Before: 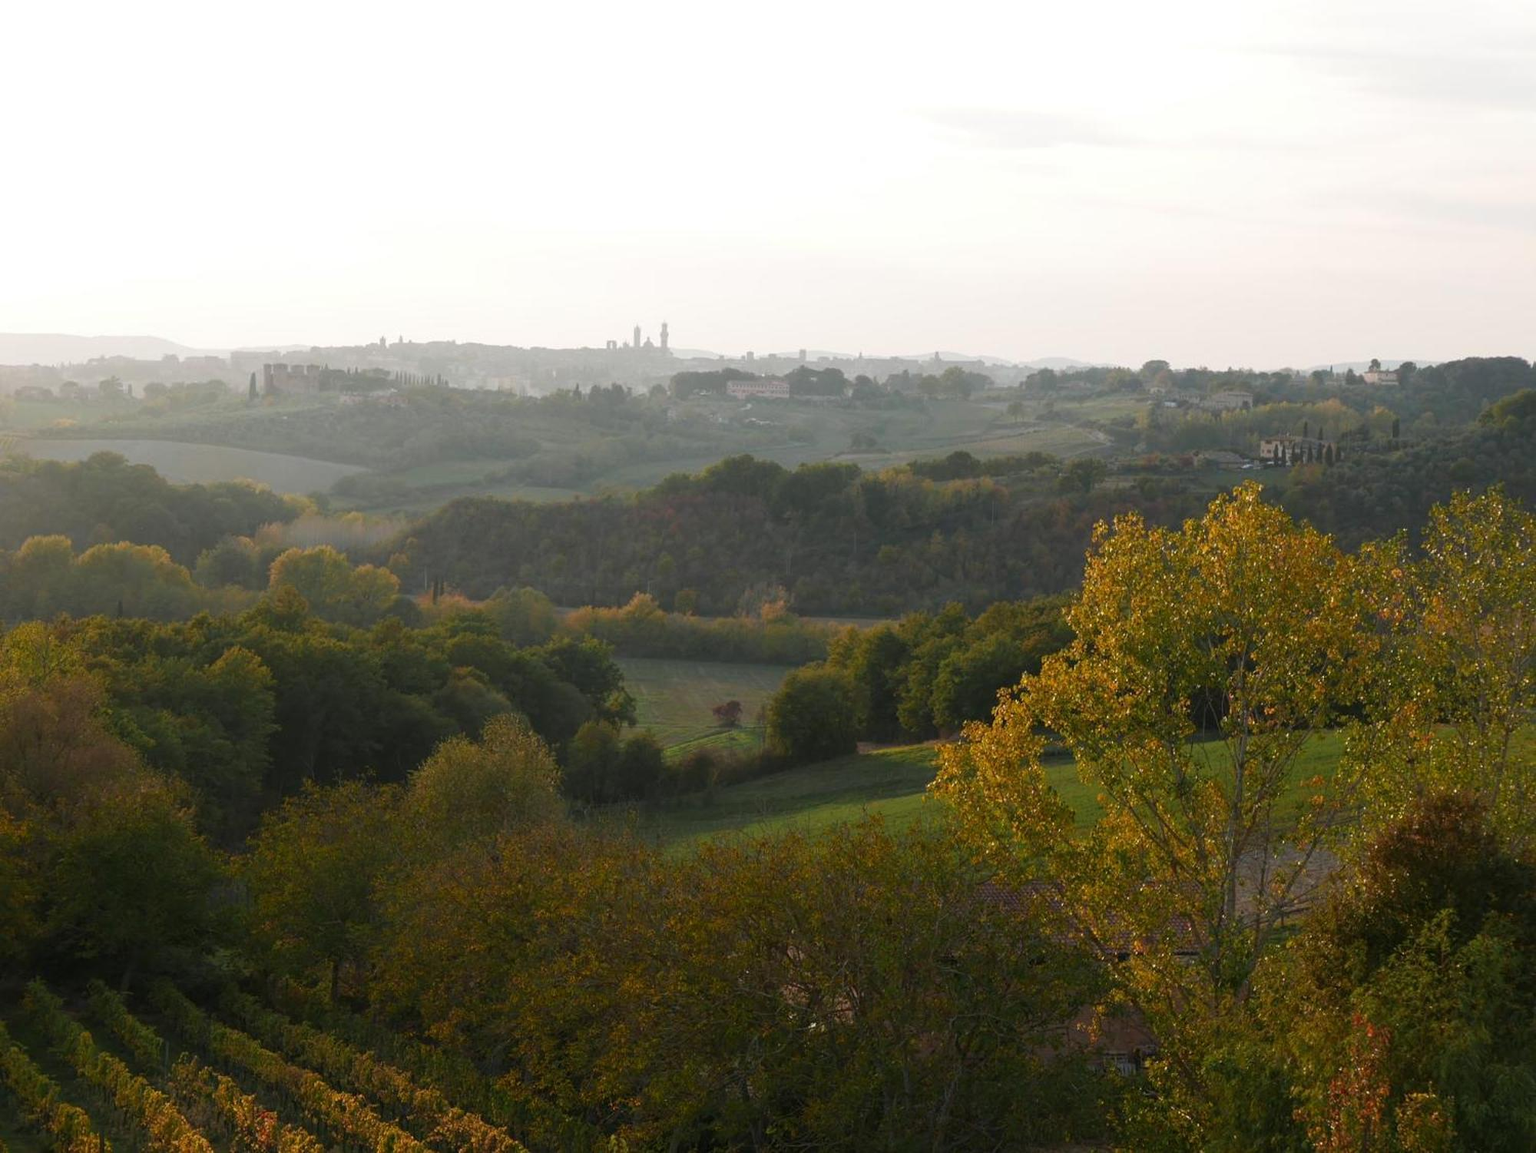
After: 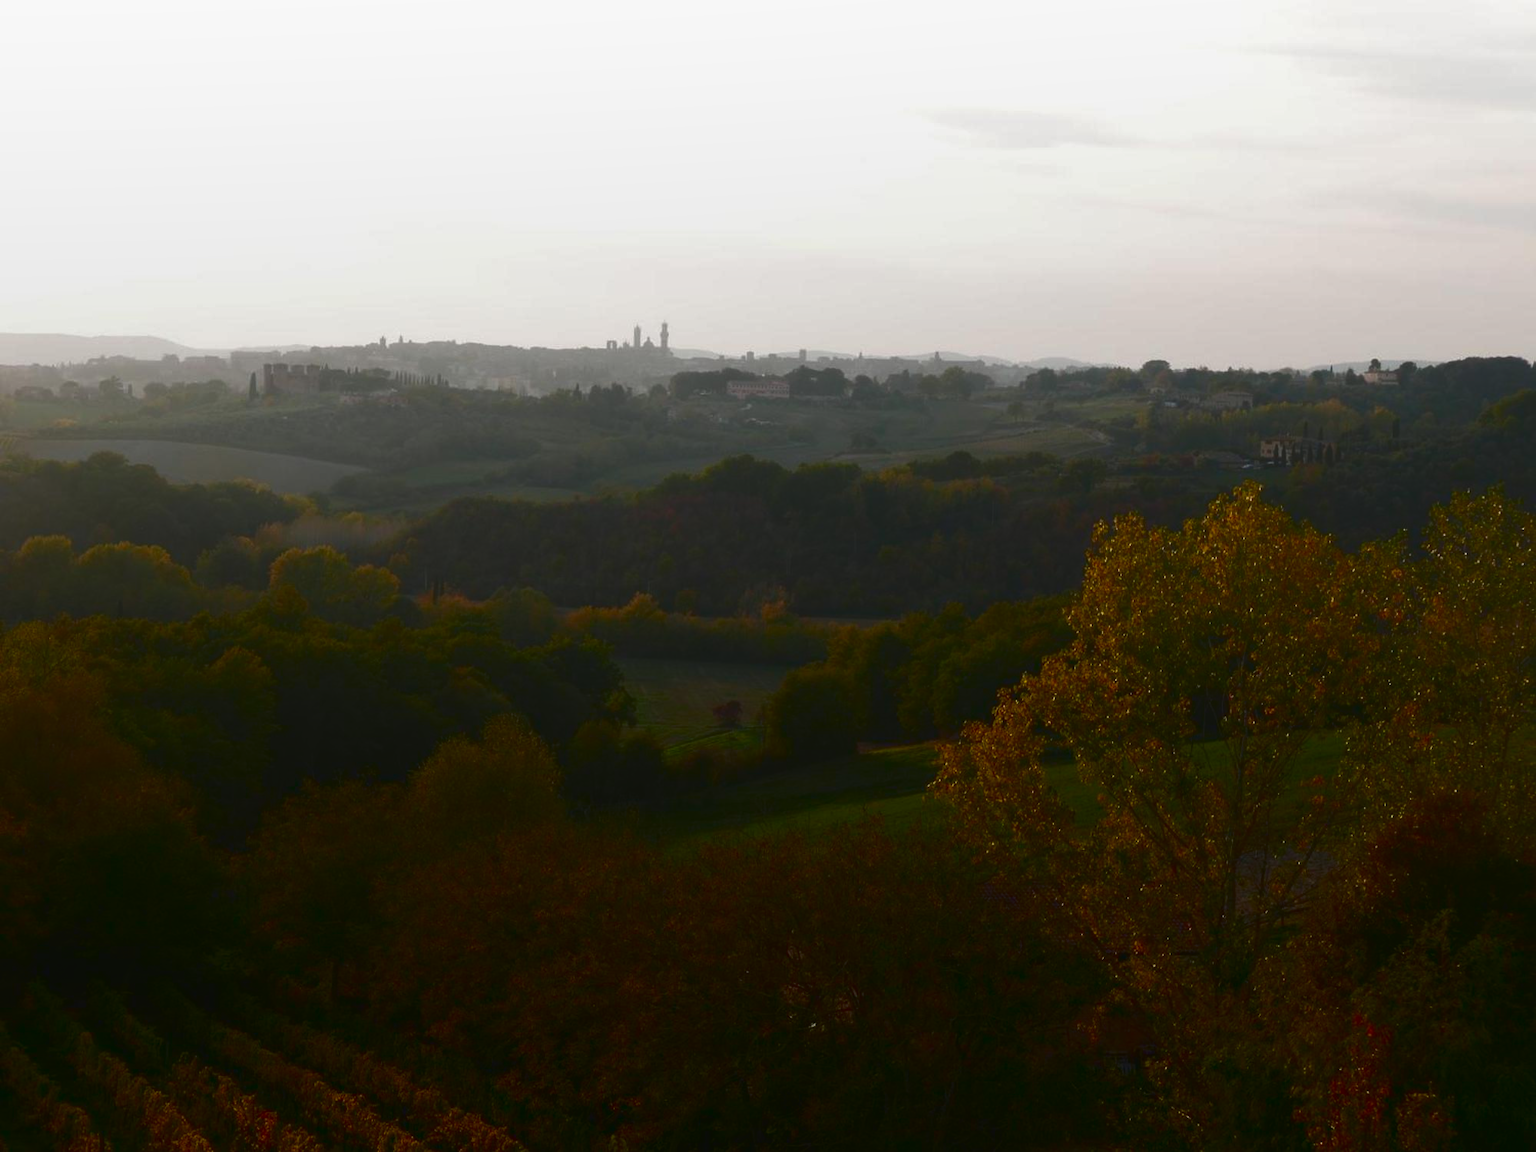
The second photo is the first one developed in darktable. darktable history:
contrast equalizer: y [[0.5, 0.5, 0.472, 0.5, 0.5, 0.5], [0.5 ×6], [0.5 ×6], [0 ×6], [0 ×6]], mix -0.999
contrast brightness saturation: brightness -0.539
local contrast: detail 71%
